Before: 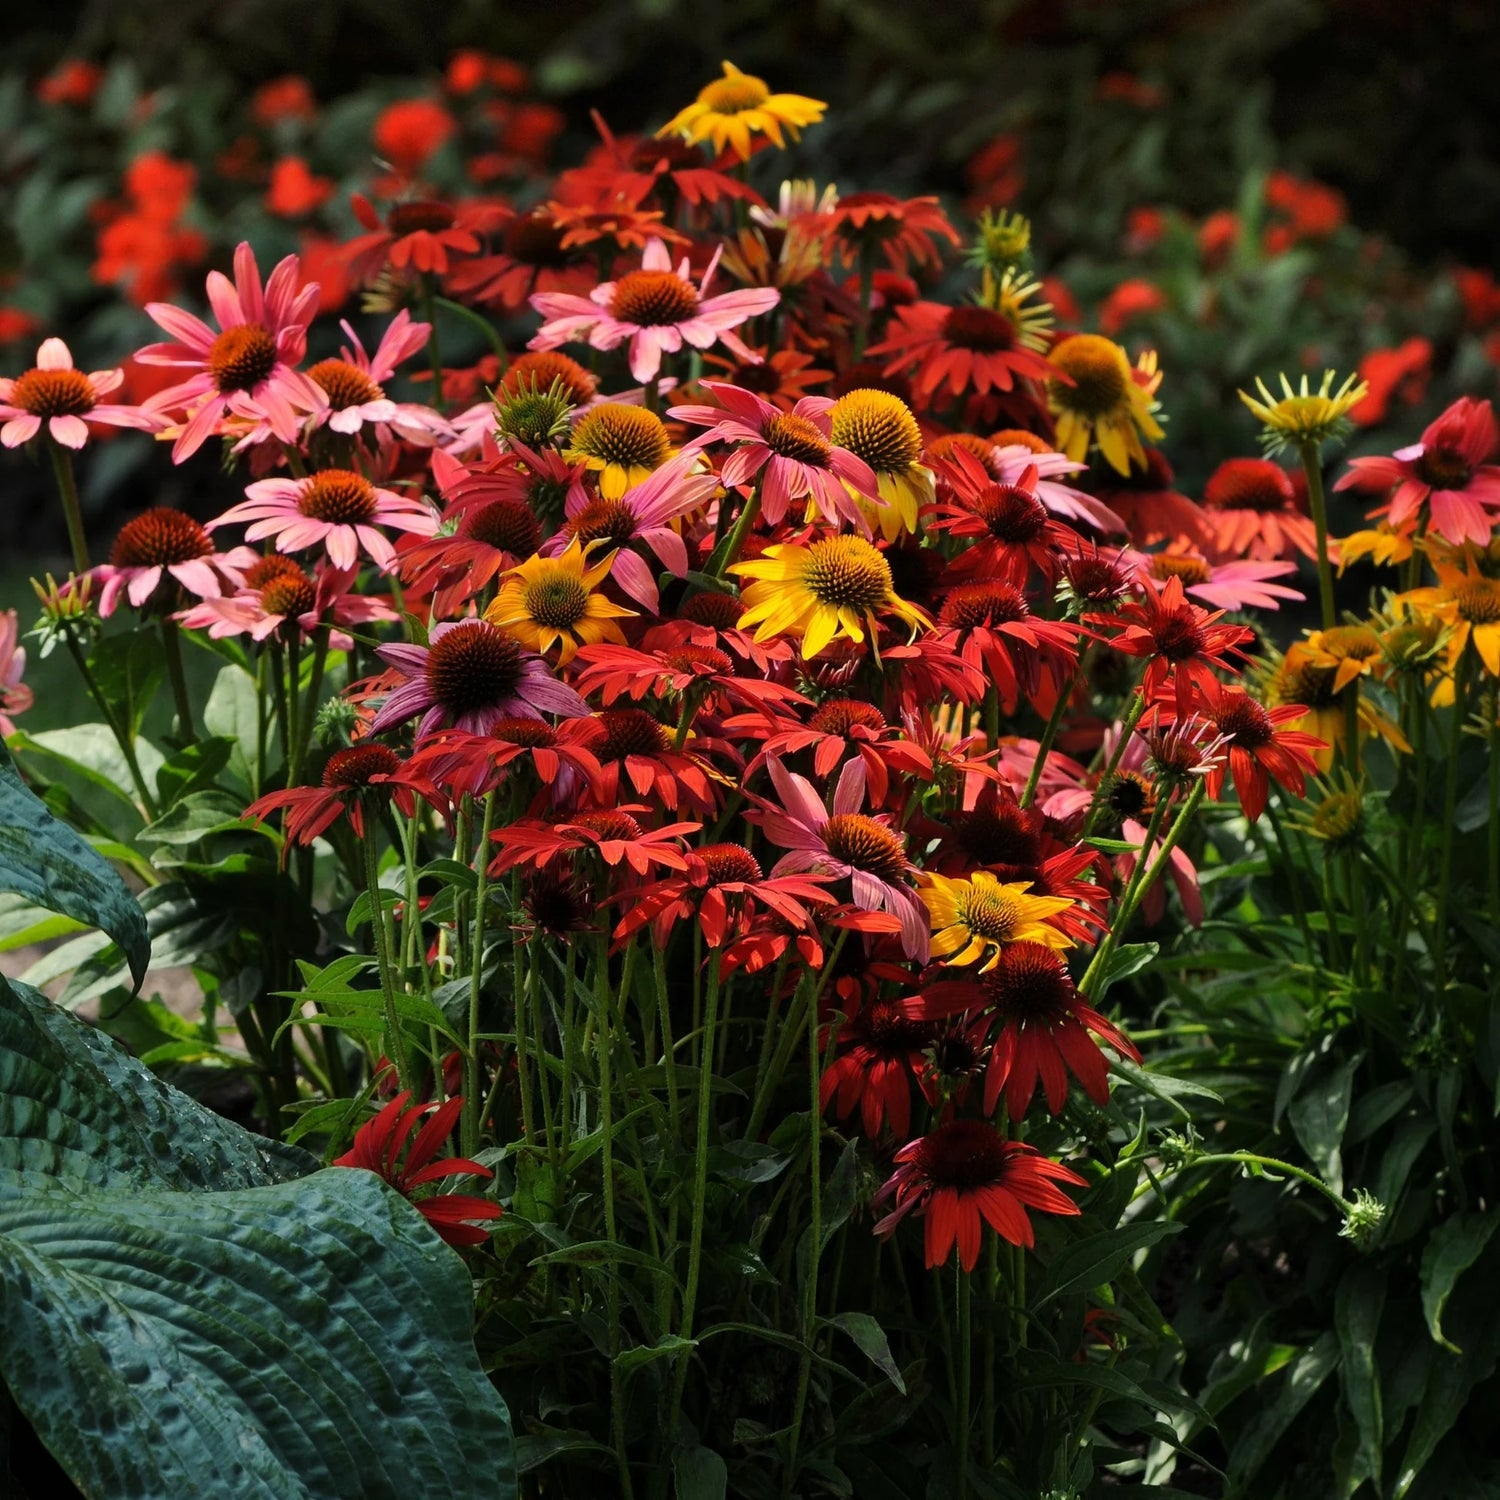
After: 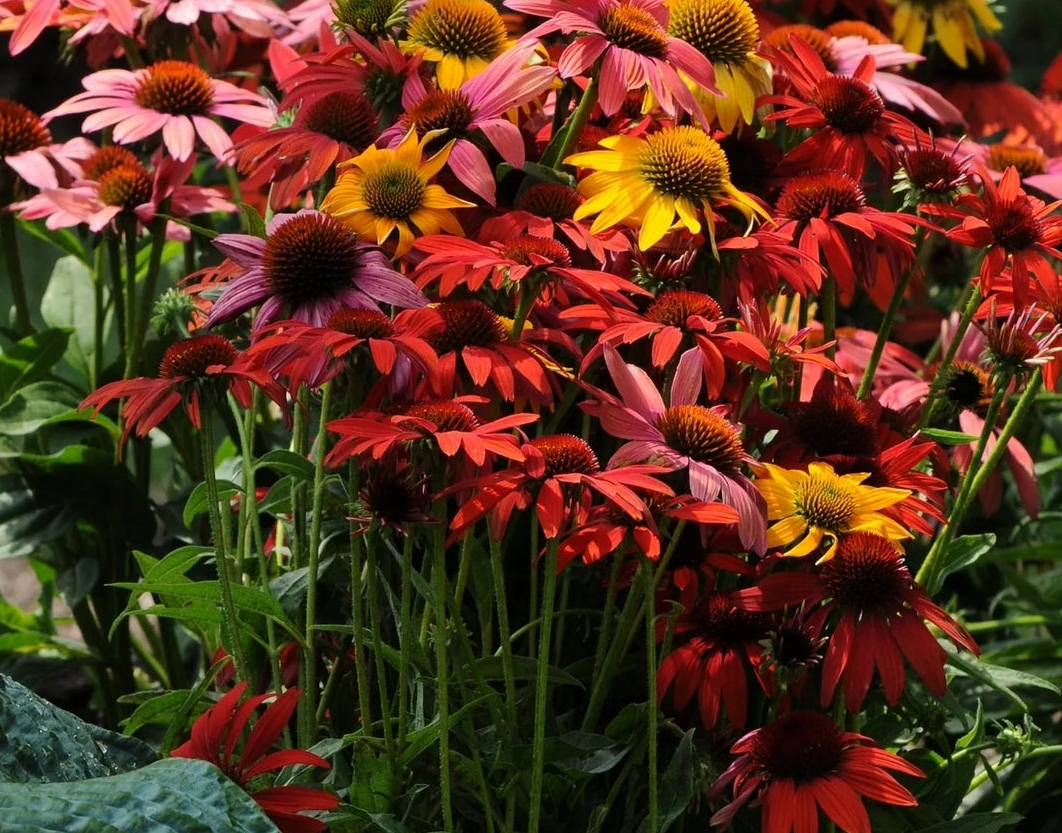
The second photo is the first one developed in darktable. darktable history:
crop: left 10.888%, top 27.279%, right 18.249%, bottom 17.176%
